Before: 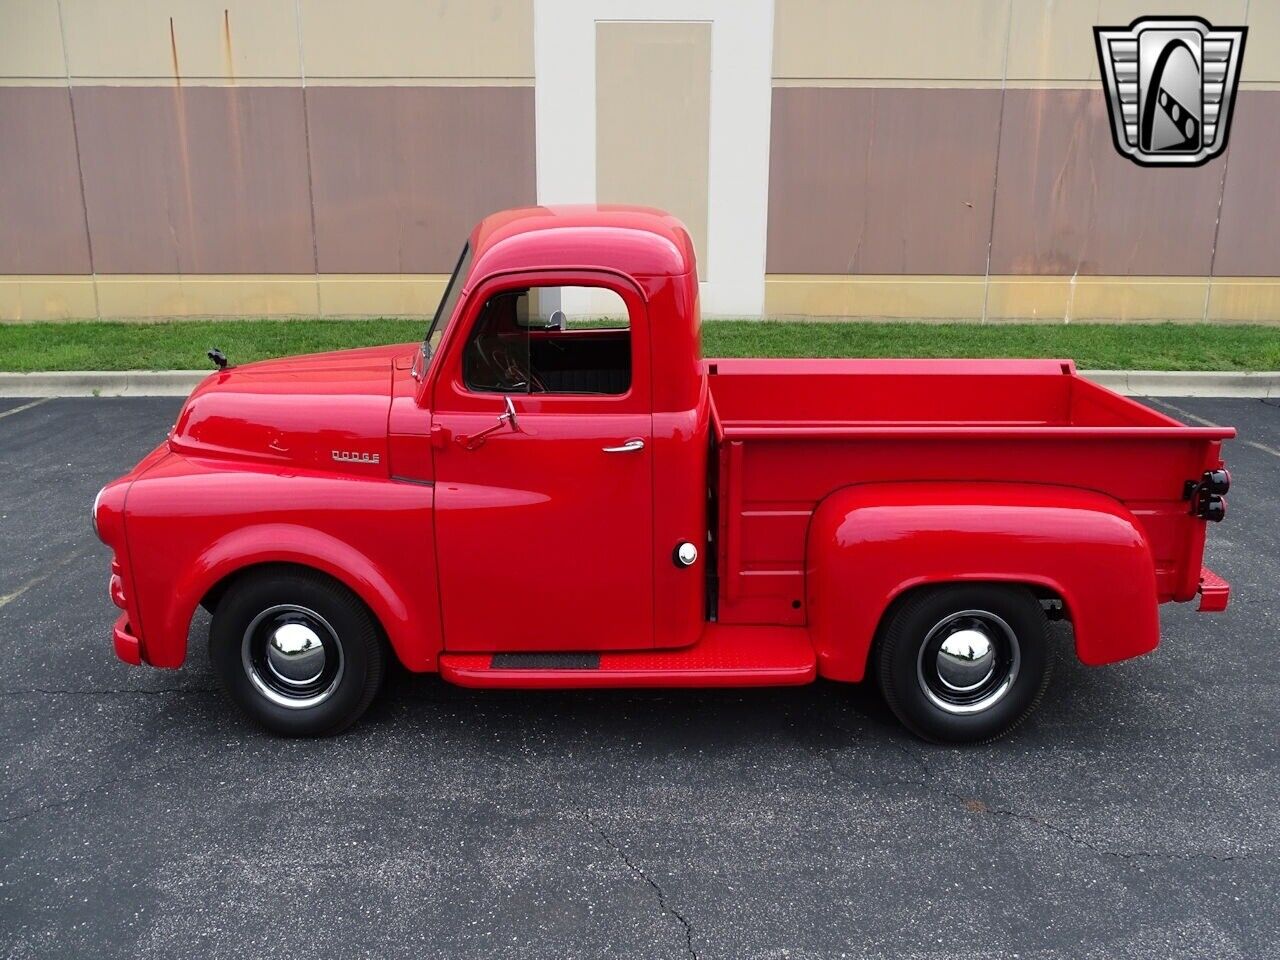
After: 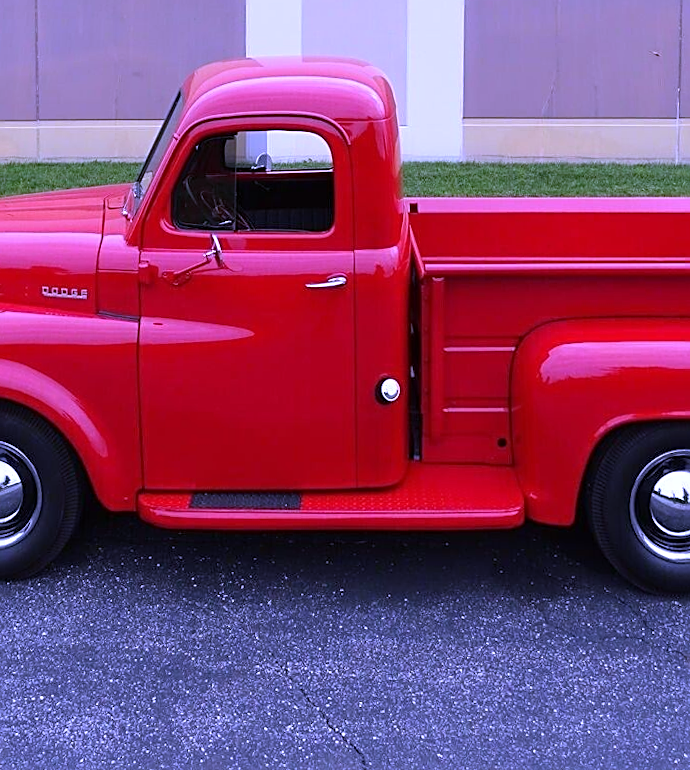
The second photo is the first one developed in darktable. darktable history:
white balance: red 0.98, blue 1.61
crop and rotate: angle 0.02°, left 24.353%, top 13.219%, right 26.156%, bottom 8.224%
rotate and perspective: rotation 0.128°, lens shift (vertical) -0.181, lens shift (horizontal) -0.044, shear 0.001, automatic cropping off
sharpen: on, module defaults
